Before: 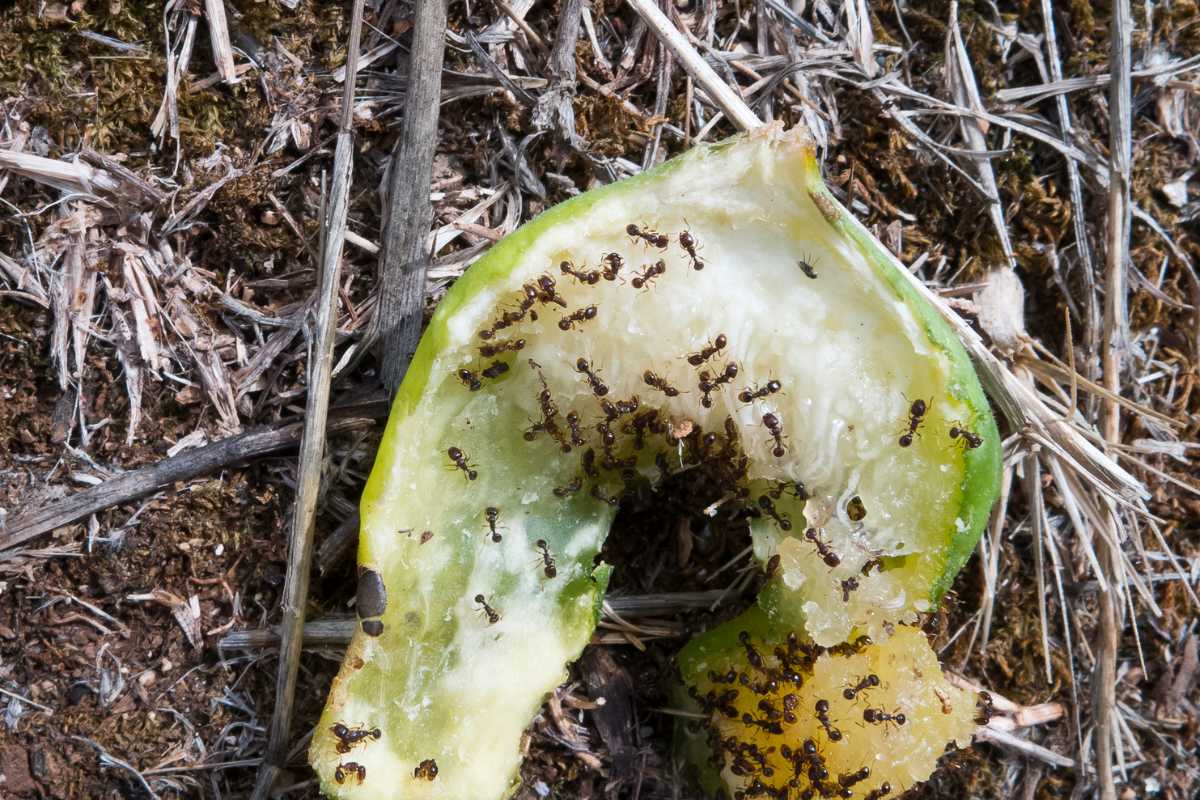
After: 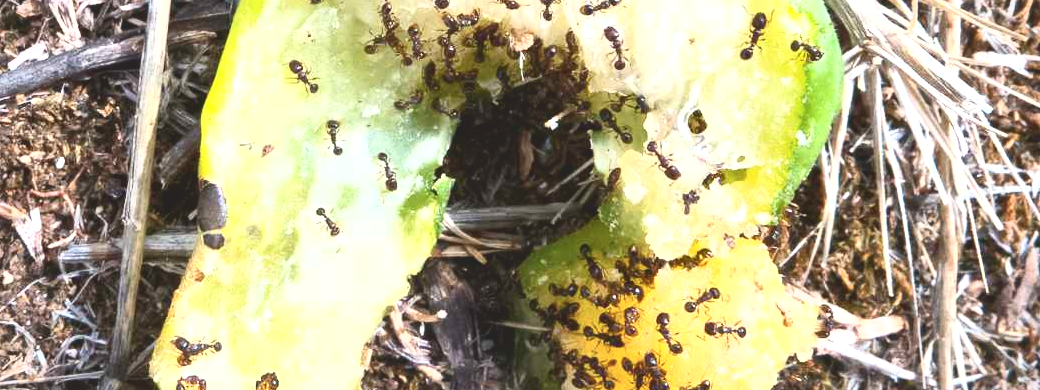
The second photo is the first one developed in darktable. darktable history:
local contrast: mode bilateral grid, contrast 24, coarseness 50, detail 122%, midtone range 0.2
shadows and highlights: shadows 36.49, highlights -27.39, highlights color adjustment 53.18%, soften with gaussian
crop and rotate: left 13.309%, top 48.399%, bottom 2.841%
exposure: black level correction 0, exposure 1.098 EV, compensate exposure bias true, compensate highlight preservation false
vignetting: fall-off start 100.62%, width/height ratio 1.31
tone curve: curves: ch0 [(0, 0) (0.003, 0.156) (0.011, 0.156) (0.025, 0.161) (0.044, 0.164) (0.069, 0.178) (0.1, 0.201) (0.136, 0.229) (0.177, 0.263) (0.224, 0.301) (0.277, 0.355) (0.335, 0.415) (0.399, 0.48) (0.468, 0.561) (0.543, 0.647) (0.623, 0.735) (0.709, 0.819) (0.801, 0.893) (0.898, 0.953) (1, 1)], color space Lab, independent channels, preserve colors none
